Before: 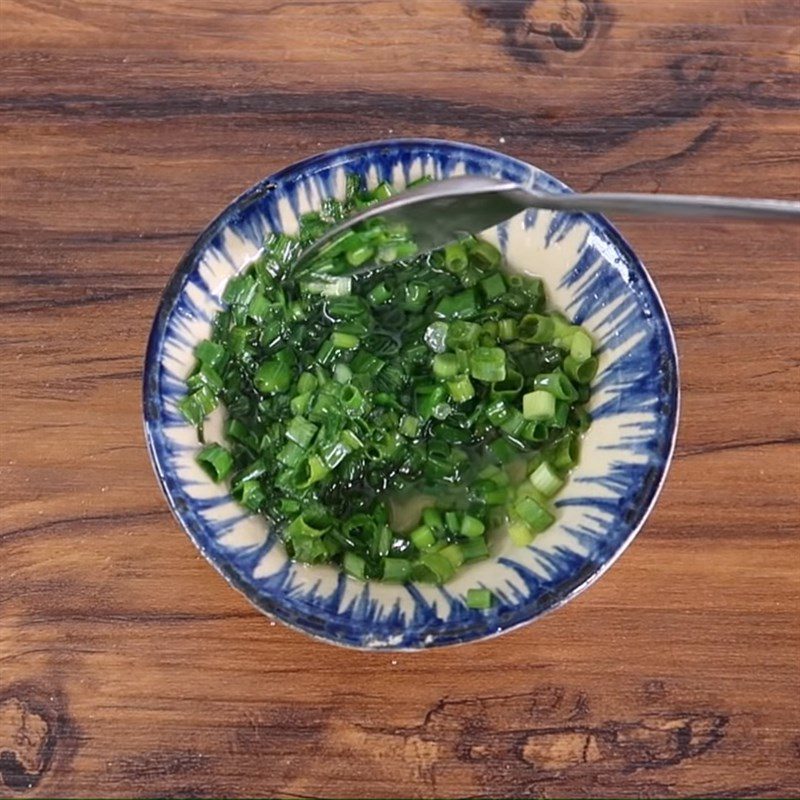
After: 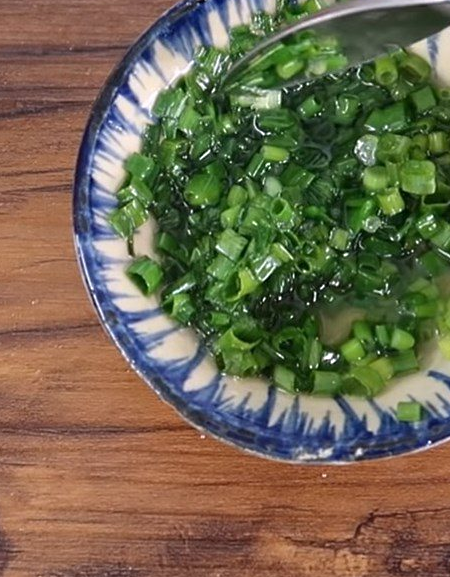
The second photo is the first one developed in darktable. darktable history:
sharpen: radius 5.335, amount 0.31, threshold 26.342
crop: left 8.76%, top 23.436%, right 34.921%, bottom 4.397%
